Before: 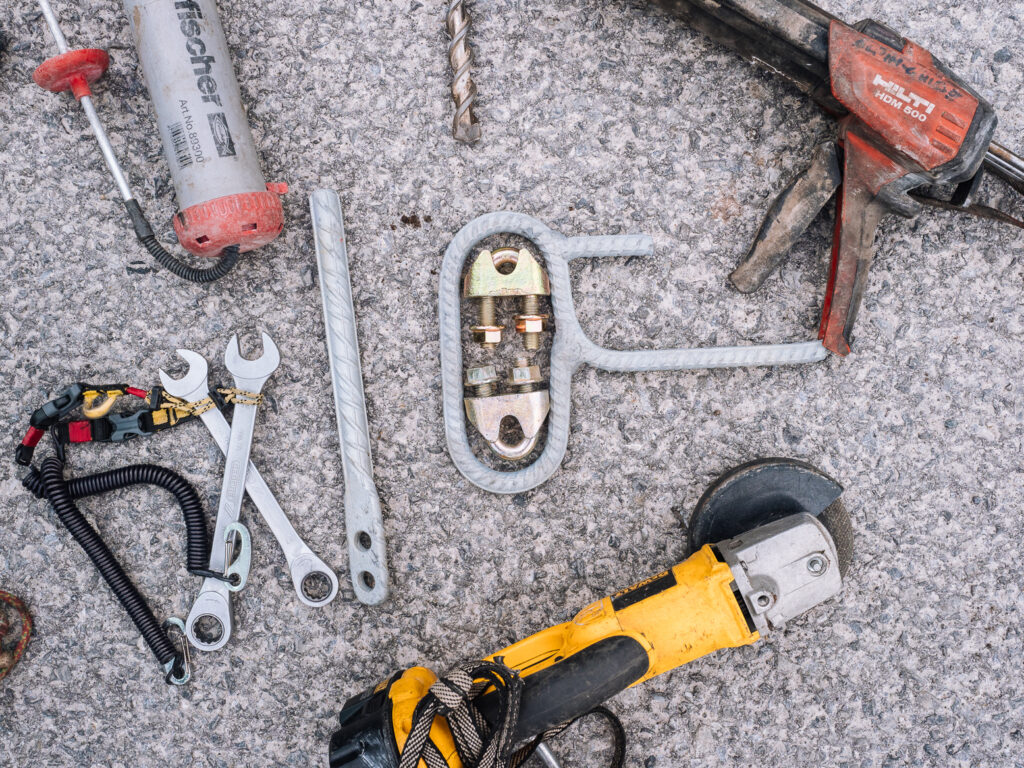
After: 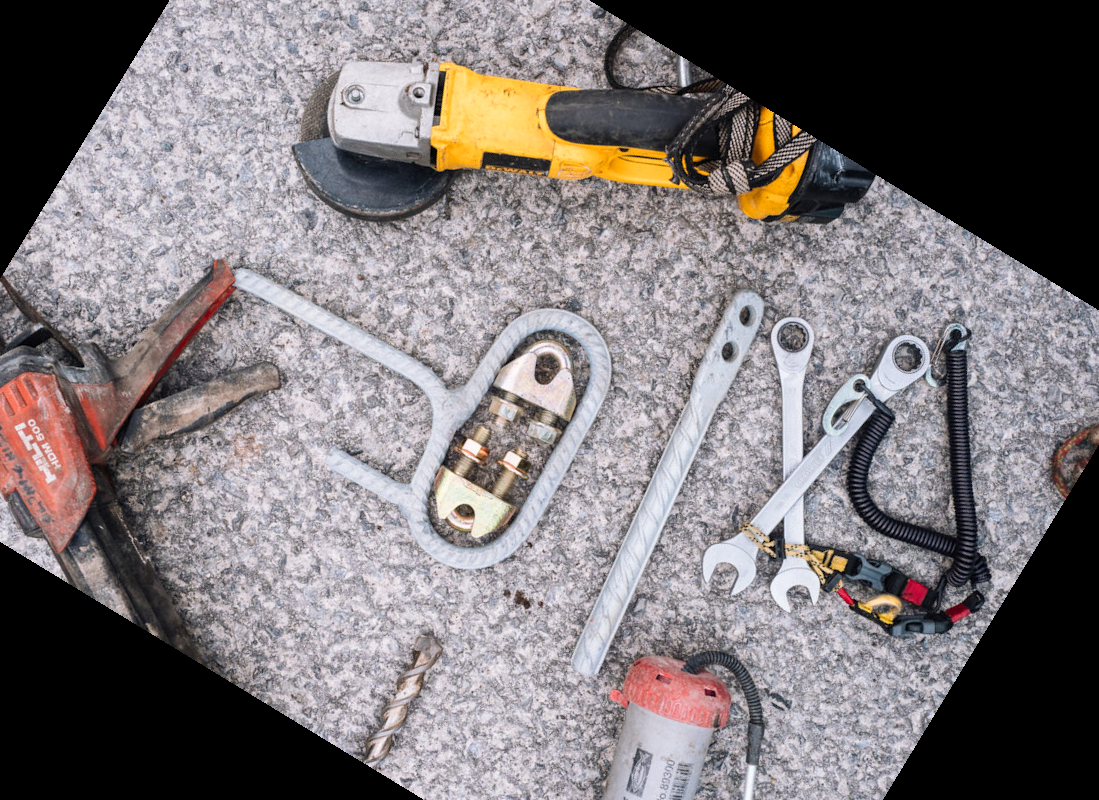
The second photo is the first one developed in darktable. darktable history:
tone curve: curves: ch0 [(0, 0) (0.003, 0.003) (0.011, 0.012) (0.025, 0.026) (0.044, 0.046) (0.069, 0.072) (0.1, 0.104) (0.136, 0.141) (0.177, 0.185) (0.224, 0.234) (0.277, 0.289) (0.335, 0.349) (0.399, 0.415) (0.468, 0.488) (0.543, 0.566) (0.623, 0.649) (0.709, 0.739) (0.801, 0.834) (0.898, 0.923) (1, 1)], preserve colors none
crop and rotate: angle 148.68°, left 9.111%, top 15.603%, right 4.588%, bottom 17.041%
